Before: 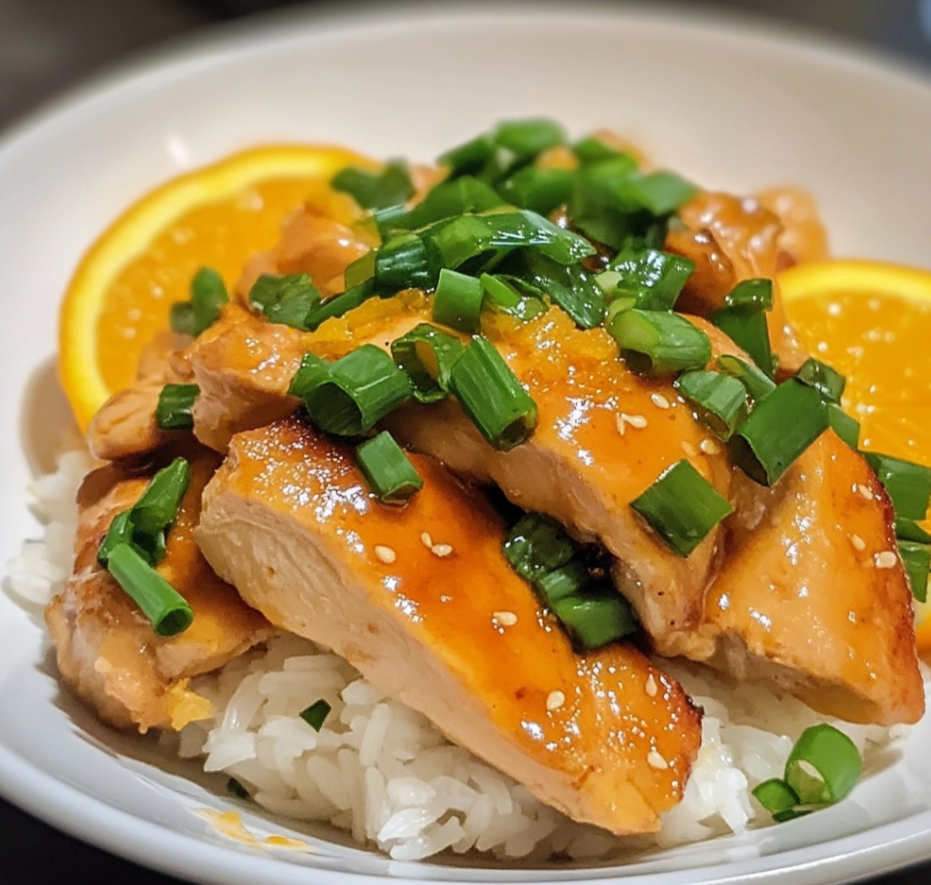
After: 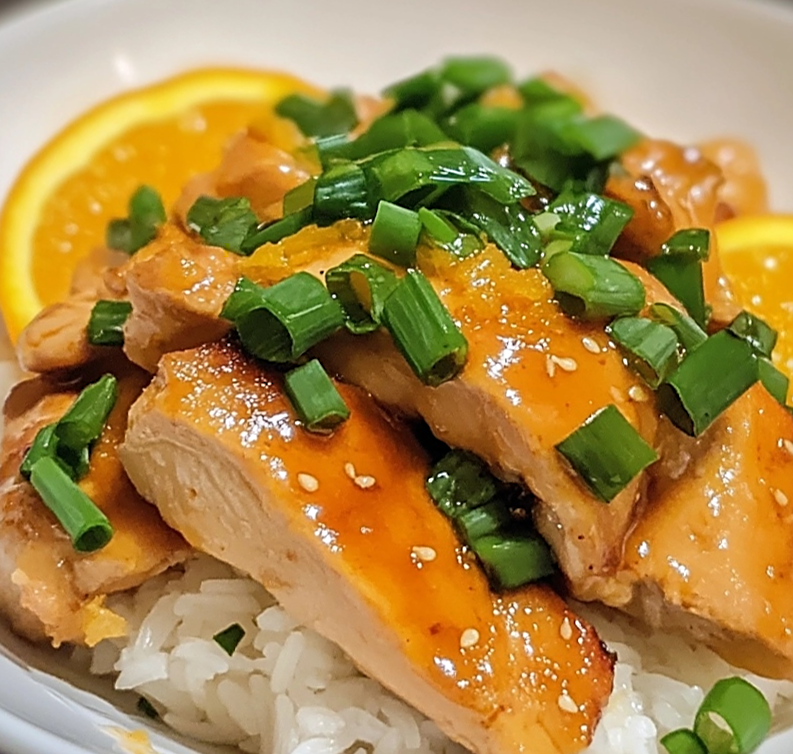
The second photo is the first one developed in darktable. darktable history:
crop and rotate: angle -3.27°, left 5.211%, top 5.211%, right 4.607%, bottom 4.607%
sharpen: on, module defaults
